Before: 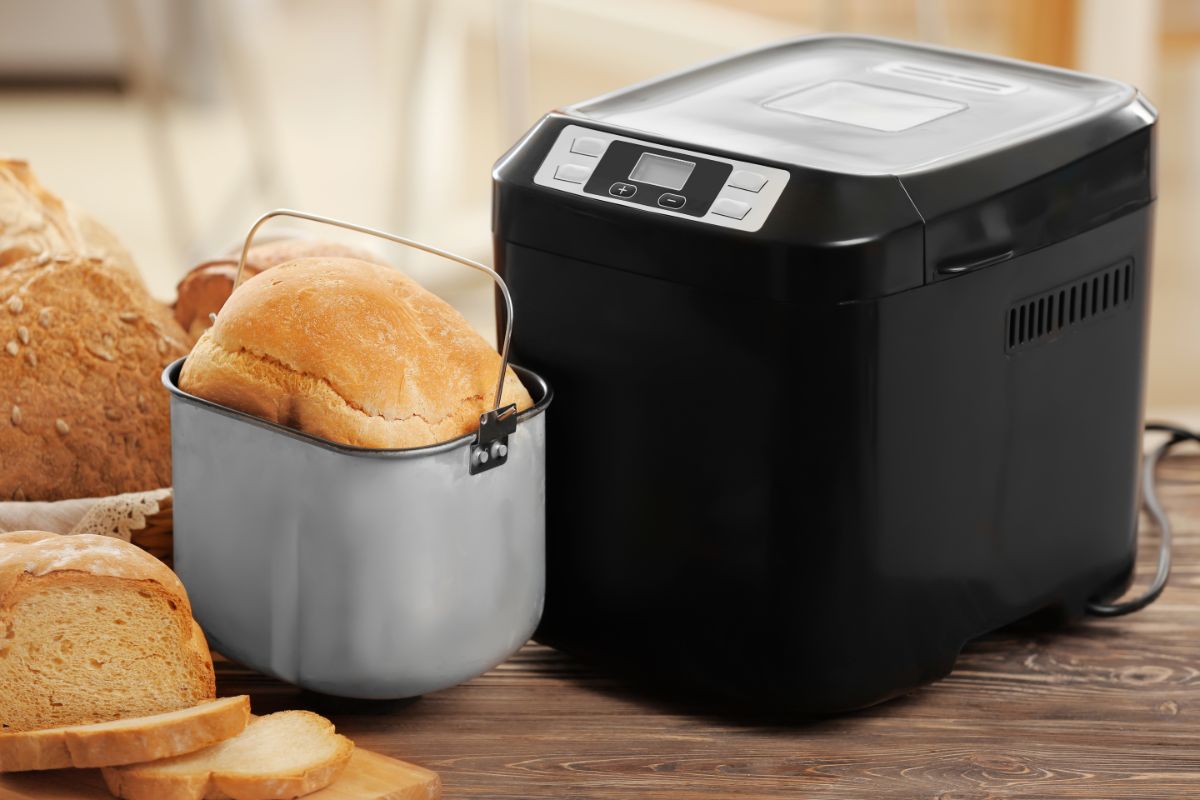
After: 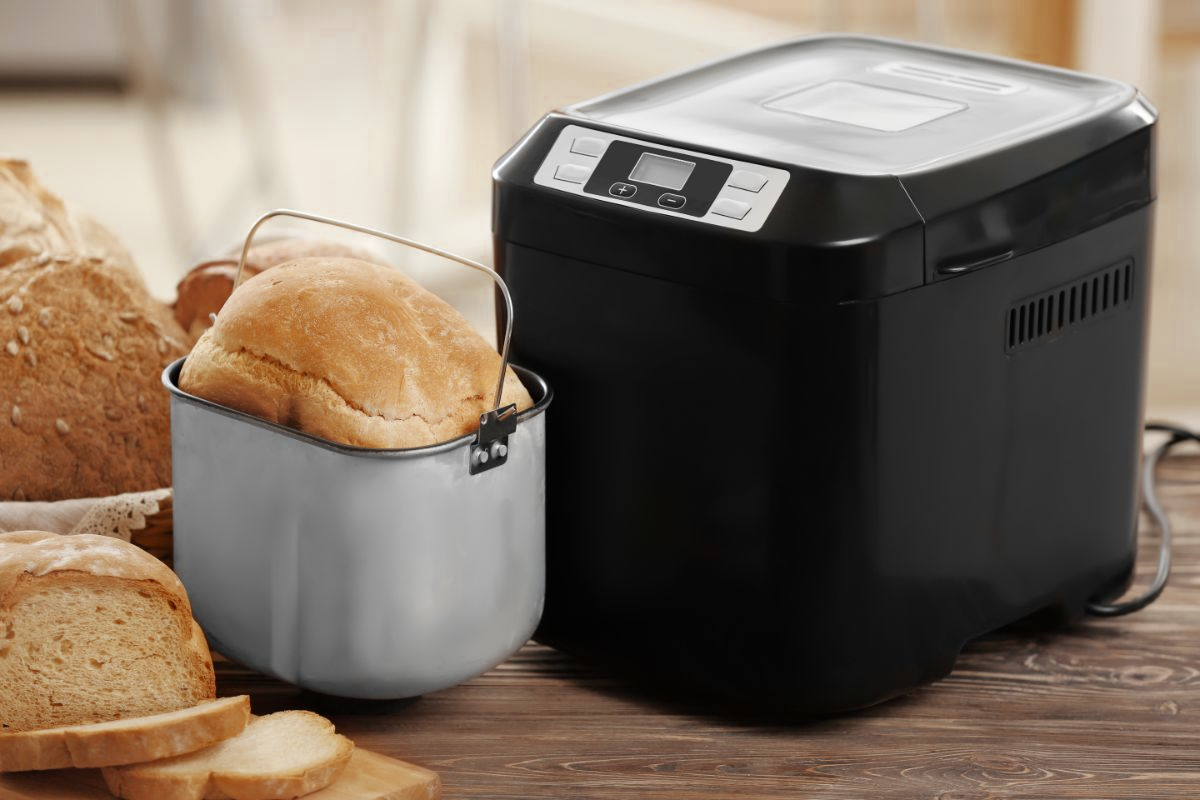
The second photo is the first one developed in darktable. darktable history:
color zones: curves: ch0 [(0, 0.5) (0.125, 0.4) (0.25, 0.5) (0.375, 0.4) (0.5, 0.4) (0.625, 0.6) (0.75, 0.6) (0.875, 0.5)]; ch1 [(0, 0.35) (0.125, 0.45) (0.25, 0.35) (0.375, 0.35) (0.5, 0.35) (0.625, 0.35) (0.75, 0.45) (0.875, 0.35)]; ch2 [(0, 0.6) (0.125, 0.5) (0.25, 0.5) (0.375, 0.6) (0.5, 0.6) (0.625, 0.5) (0.75, 0.5) (0.875, 0.5)]
